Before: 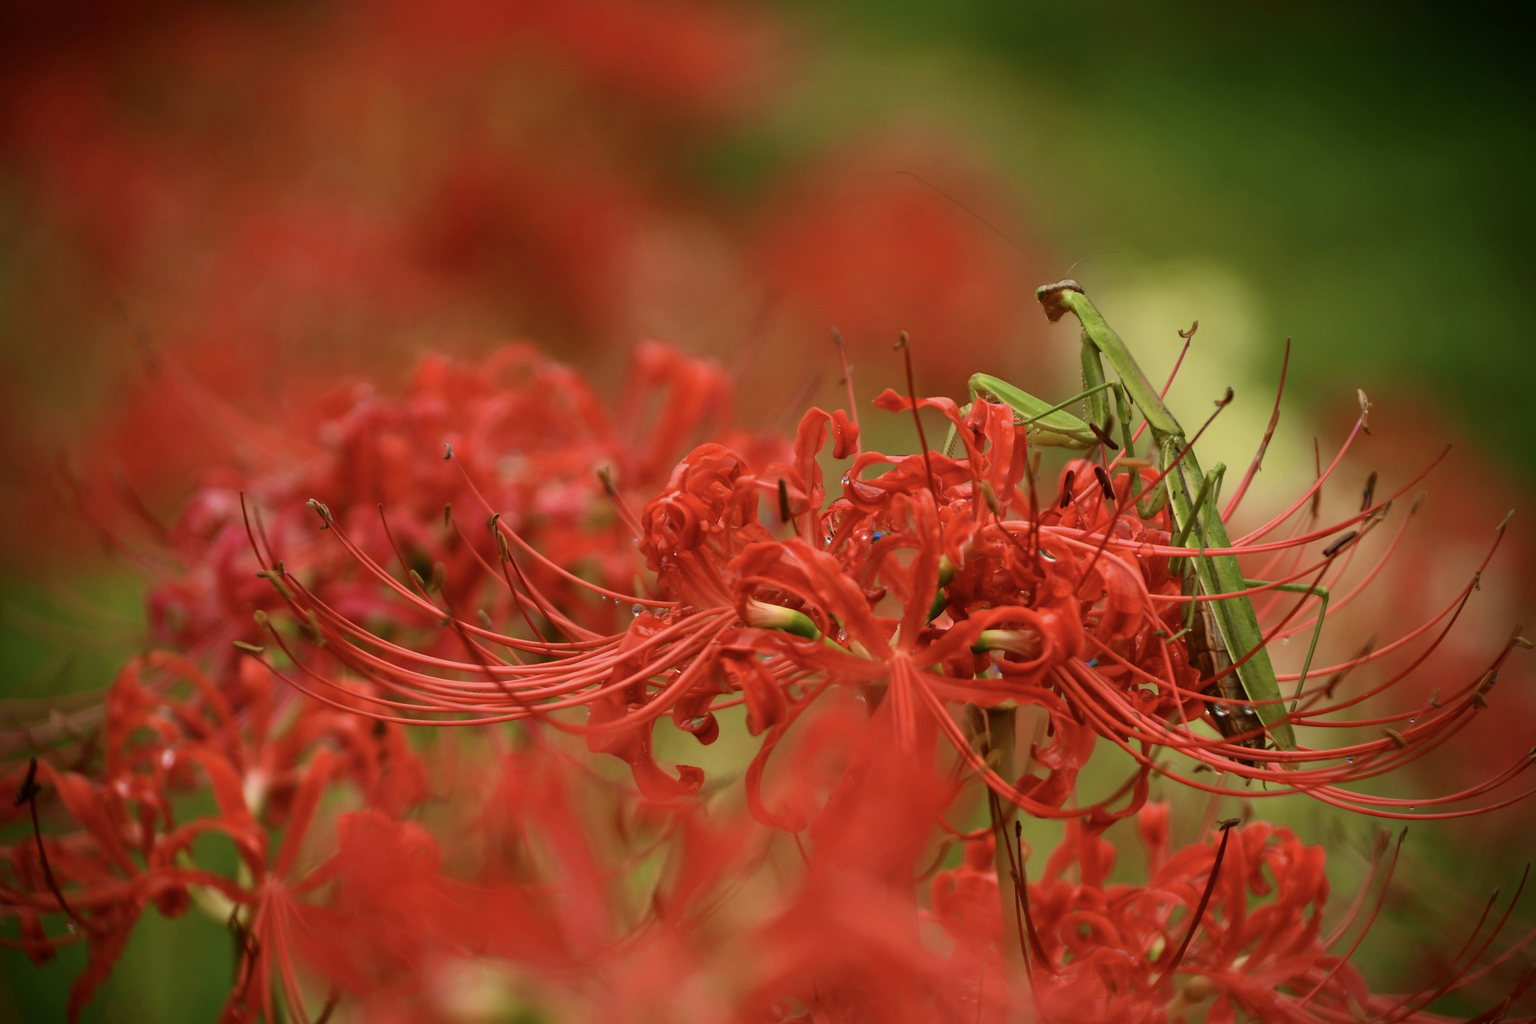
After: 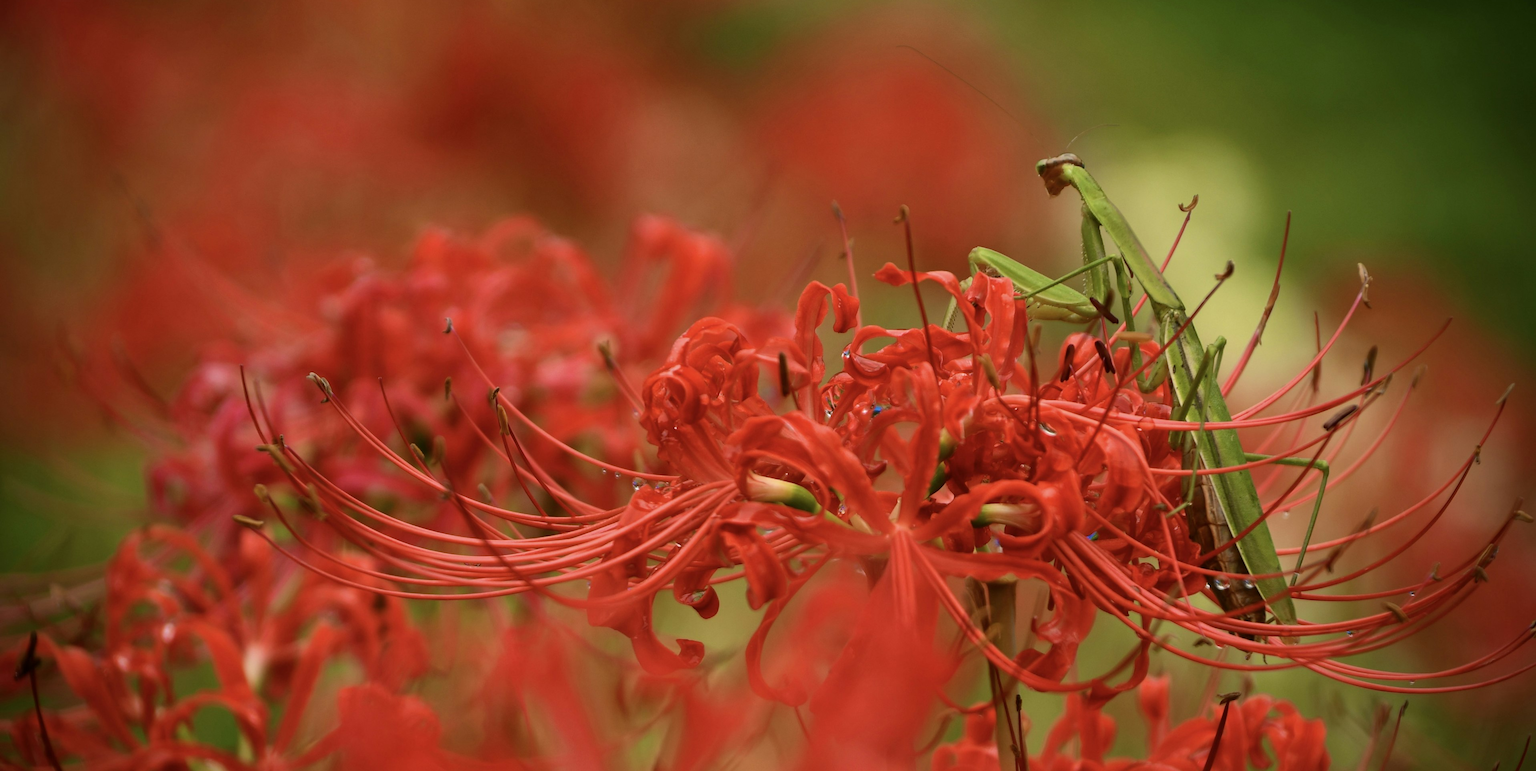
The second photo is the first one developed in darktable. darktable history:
crop and rotate: top 12.375%, bottom 12.307%
